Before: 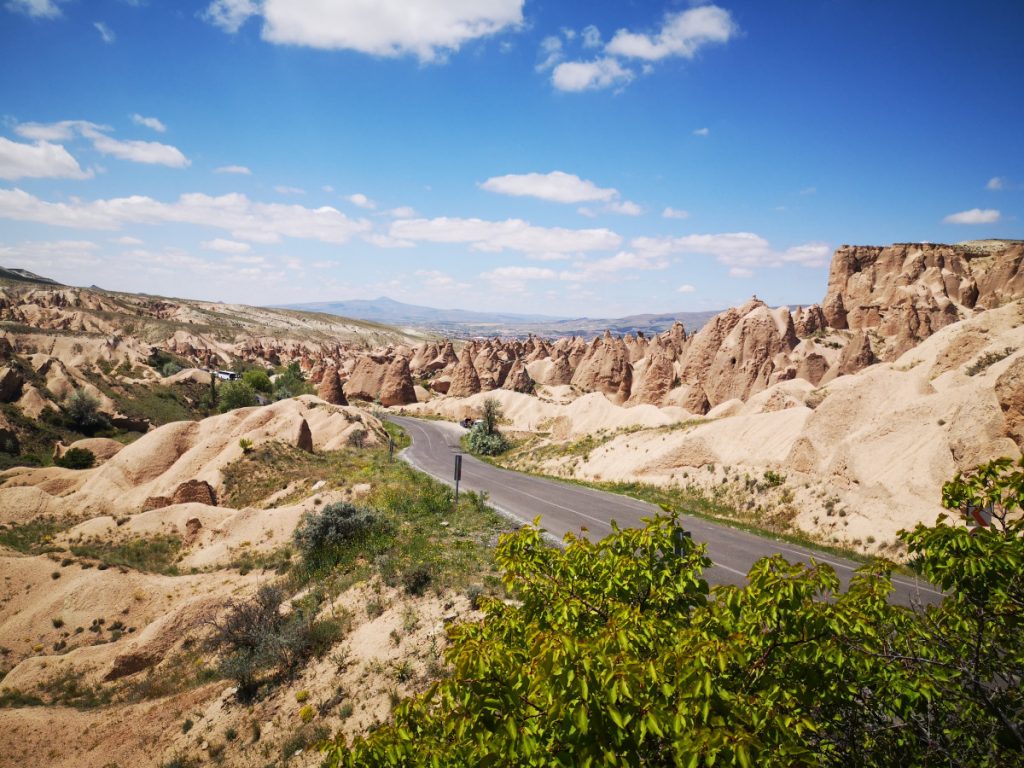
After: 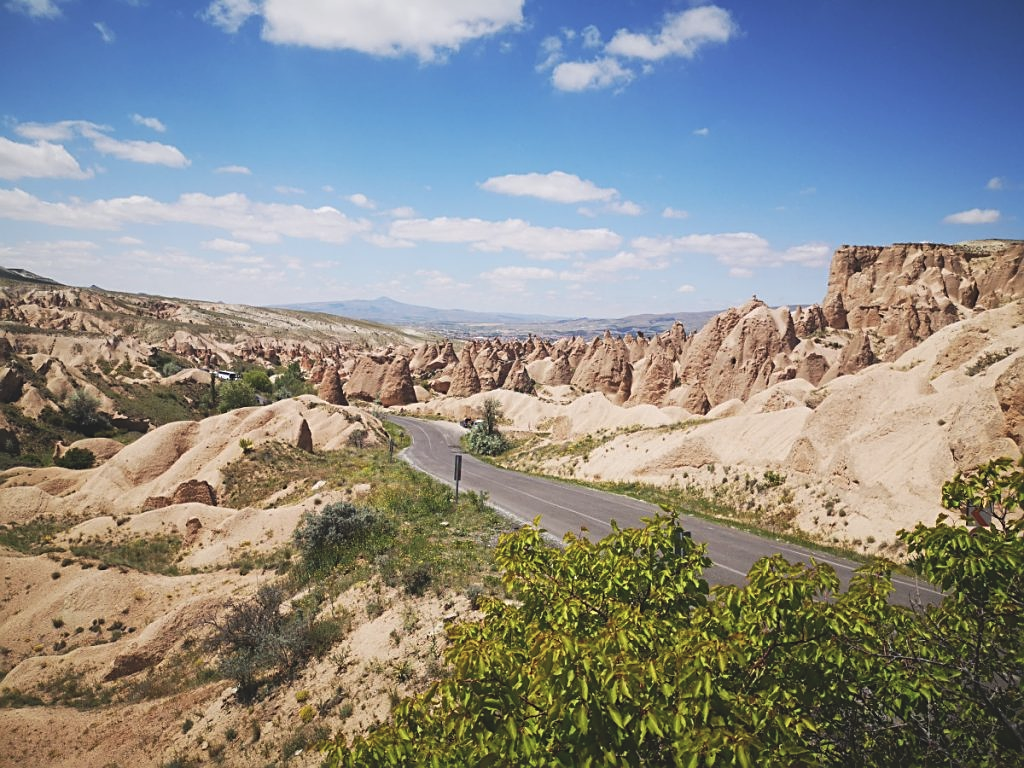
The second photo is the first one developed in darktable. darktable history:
contrast brightness saturation: contrast -0.1, saturation -0.1
color correction: saturation 0.98
sharpen: on, module defaults
exposure: black level correction -0.008, exposure 0.067 EV, compensate highlight preservation false
